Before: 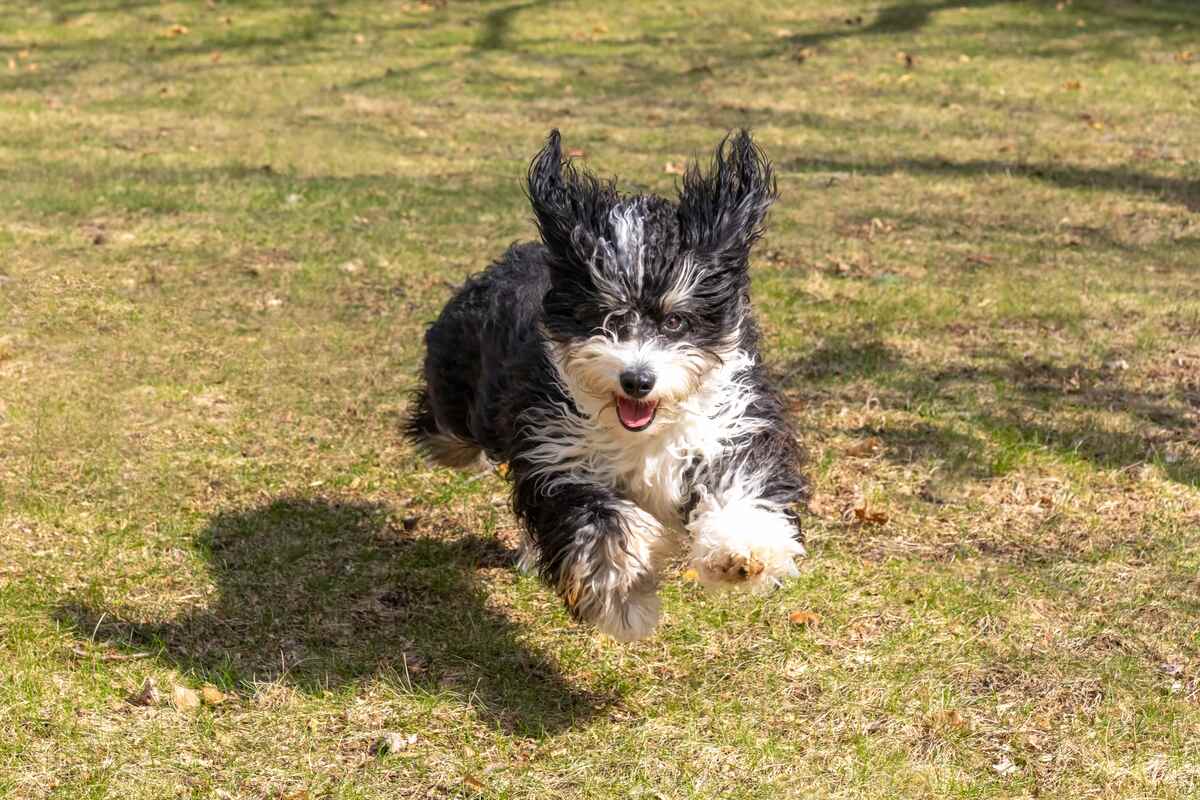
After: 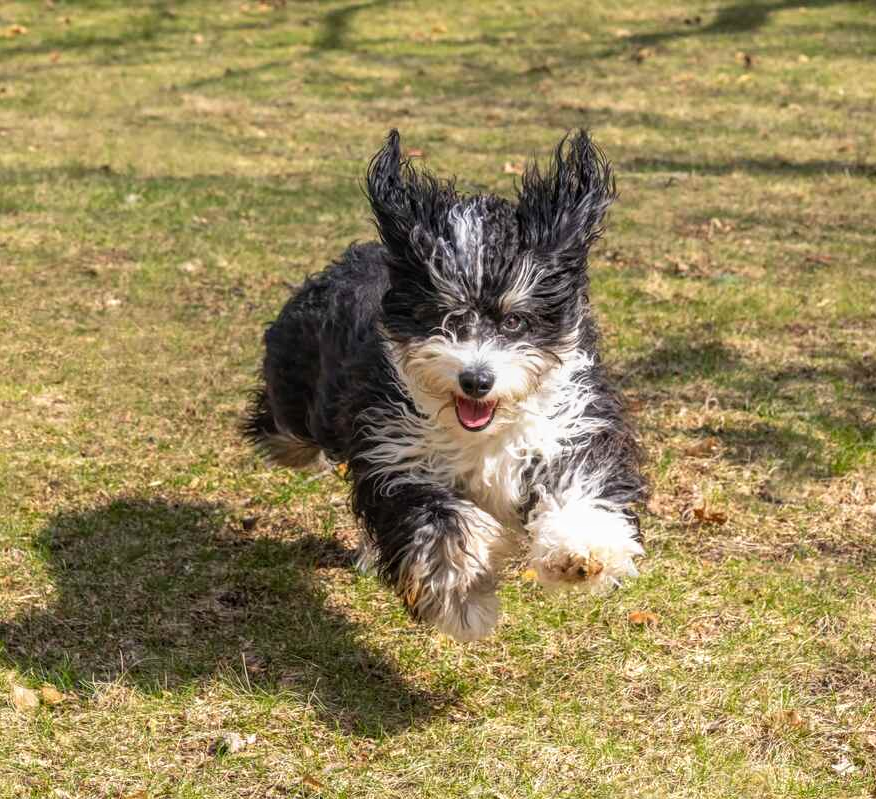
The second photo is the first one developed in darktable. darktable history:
crop: left 13.474%, right 13.459%
local contrast: detail 113%
